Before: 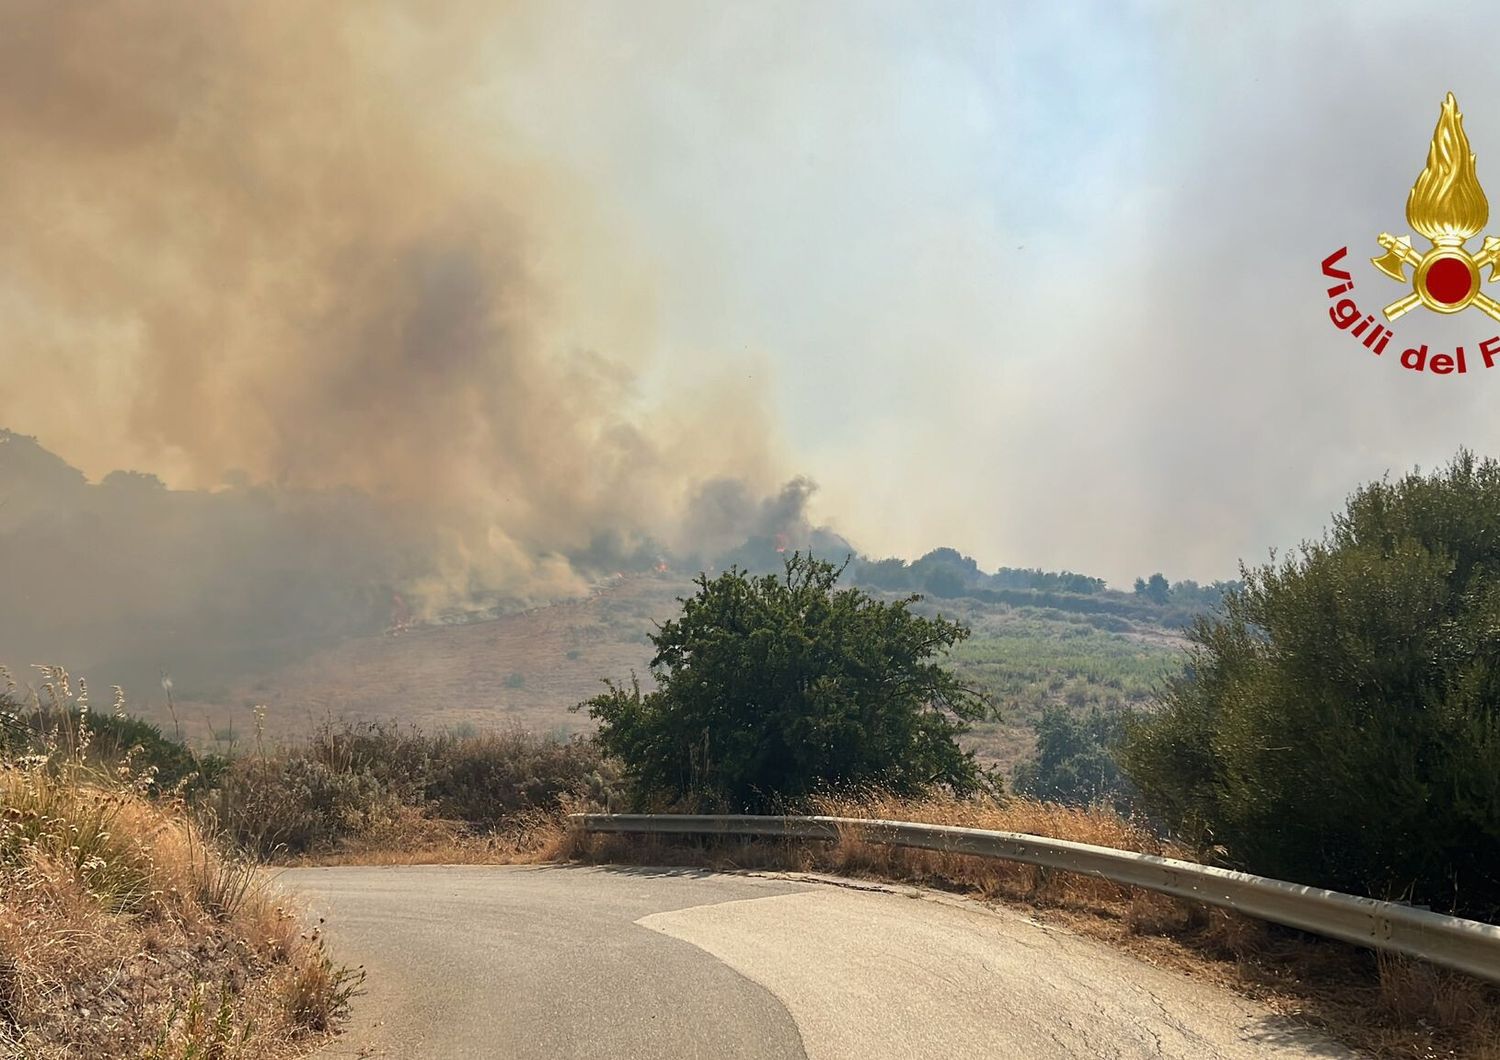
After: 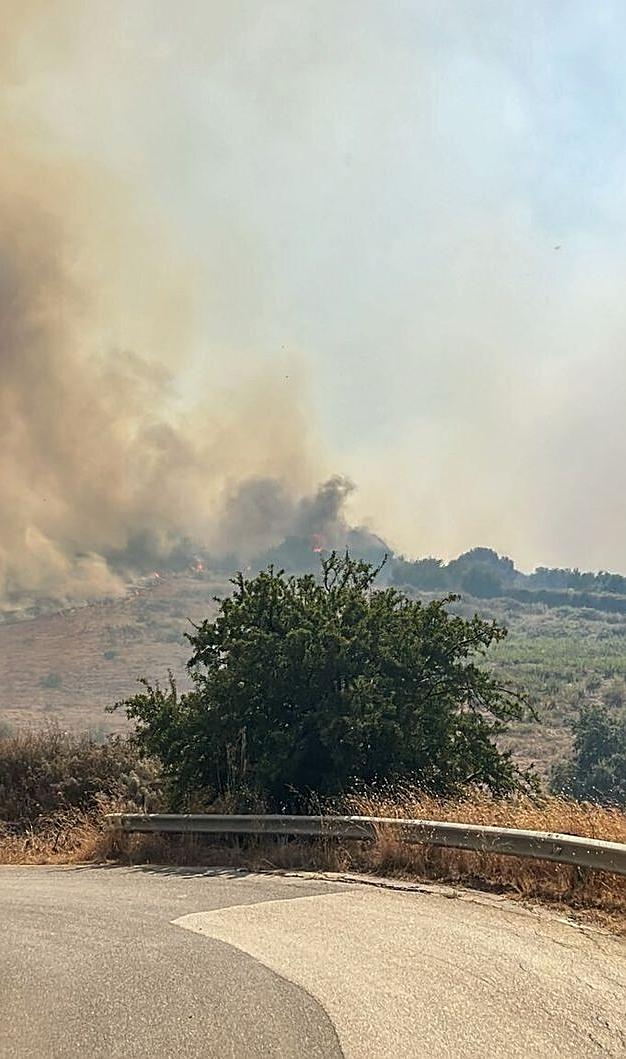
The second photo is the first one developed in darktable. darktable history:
sharpen: on, module defaults
crop: left 30.886%, right 27.361%
local contrast: on, module defaults
